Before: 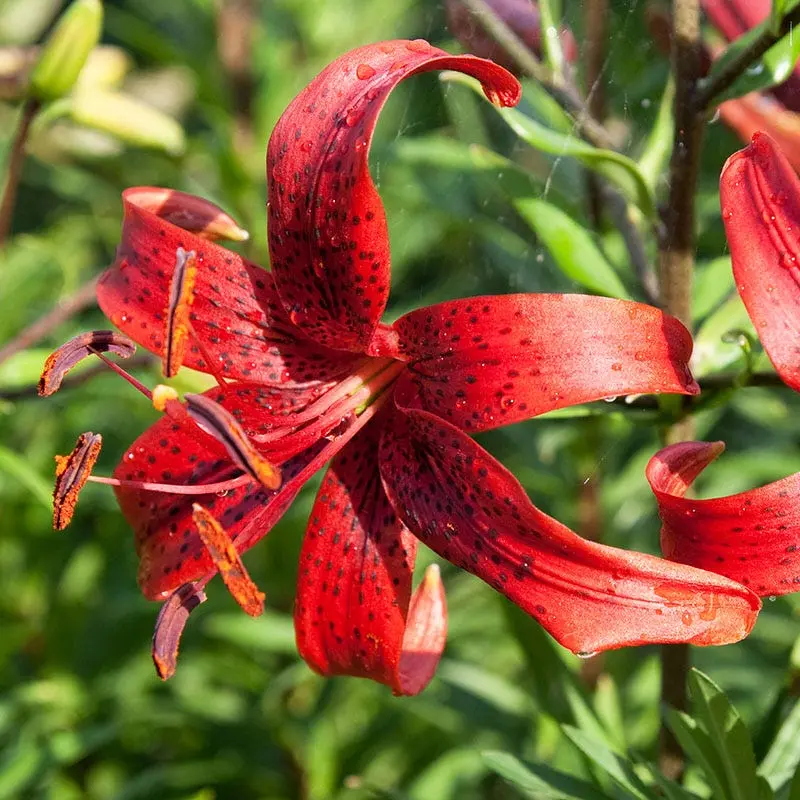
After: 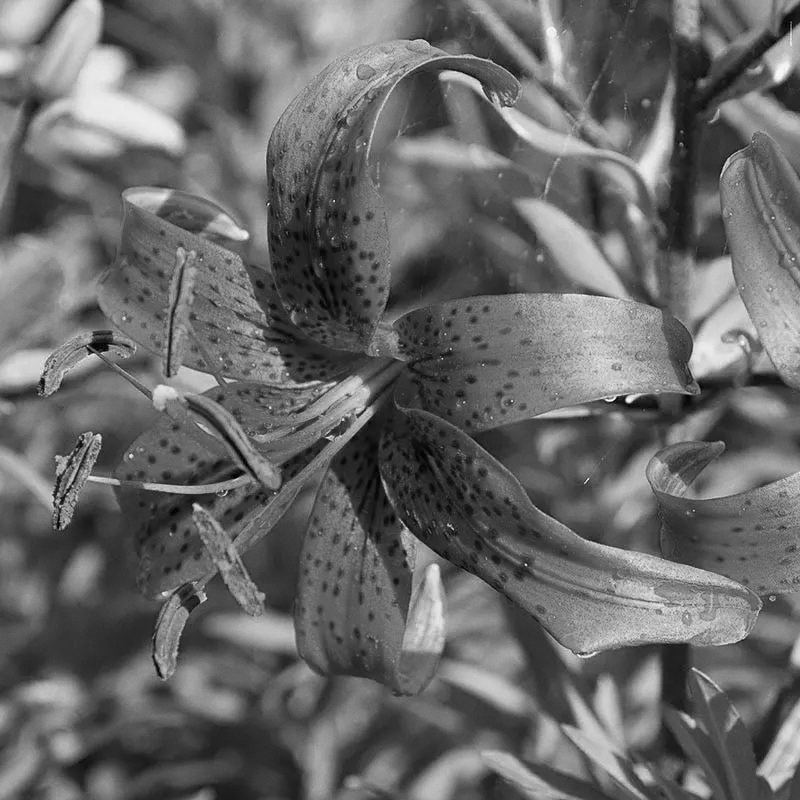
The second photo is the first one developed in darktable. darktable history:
grain: coarseness 0.09 ISO, strength 10%
sharpen: amount 0.2
monochrome: size 1
